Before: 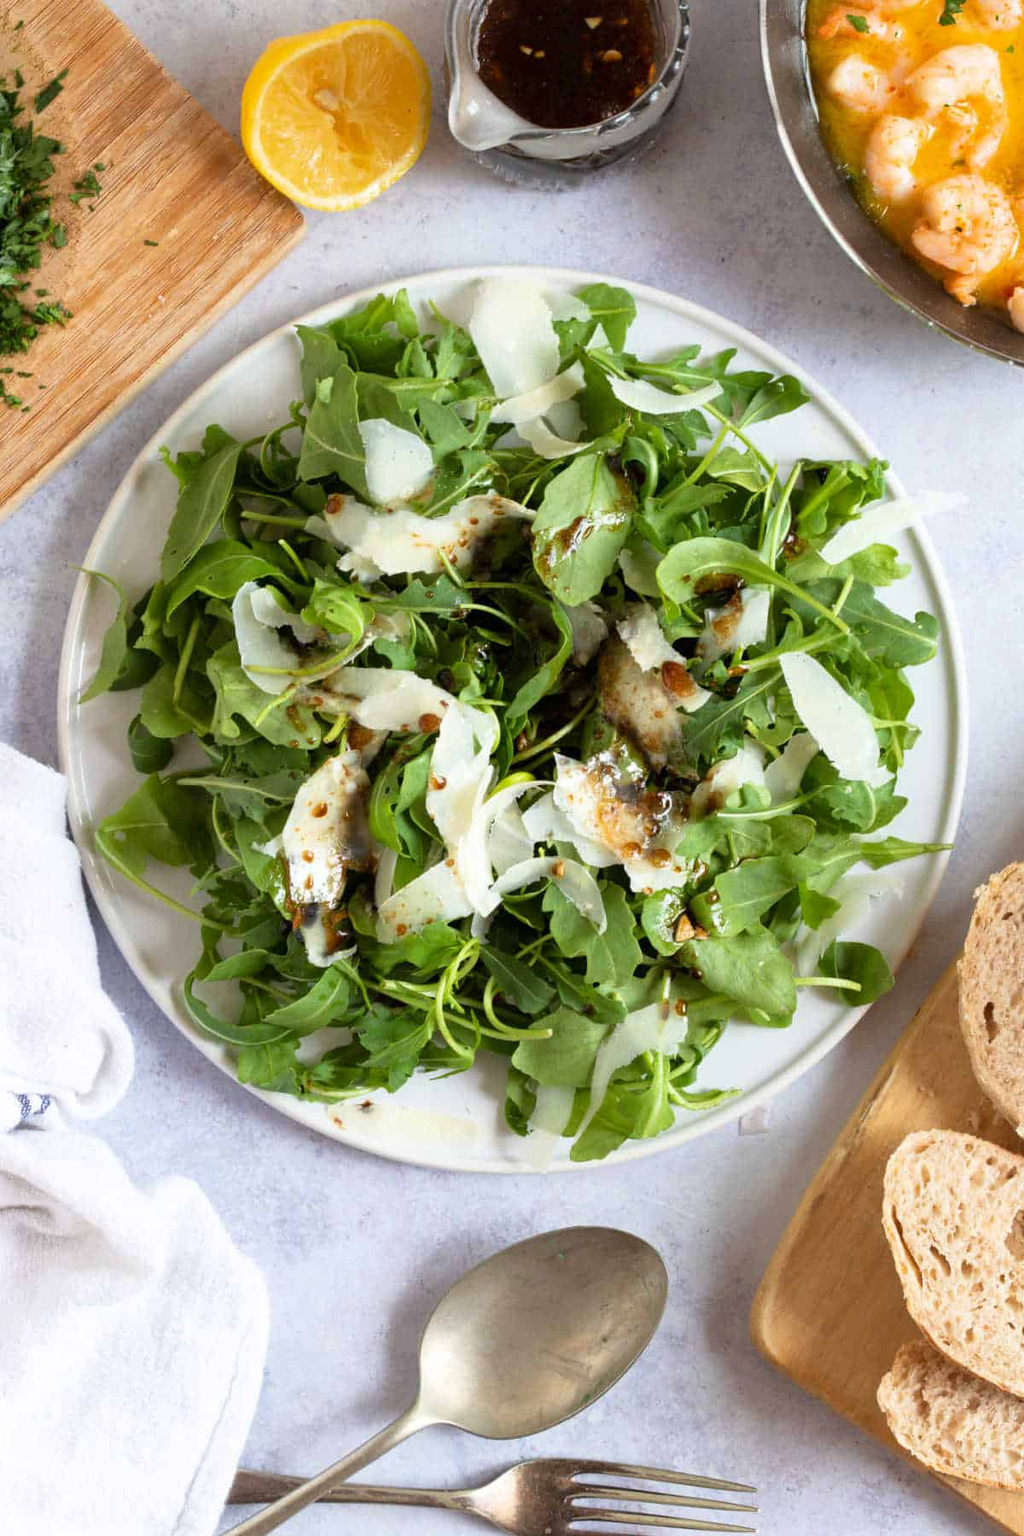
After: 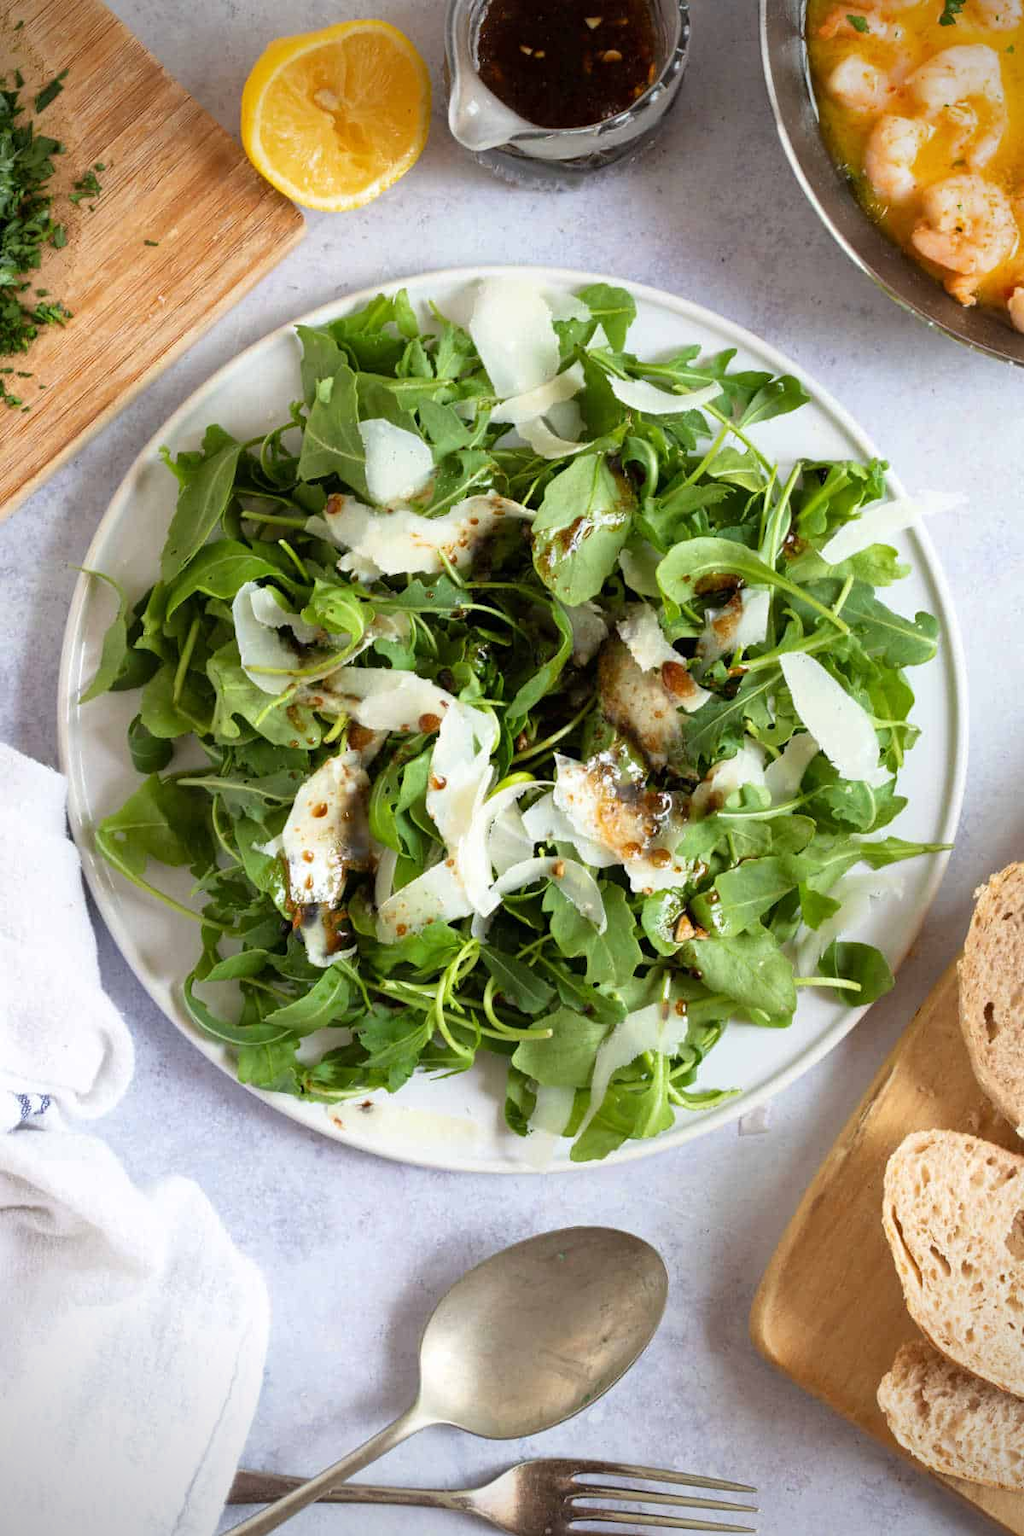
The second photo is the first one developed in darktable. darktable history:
vignetting: brightness -0.644, saturation -0.008
